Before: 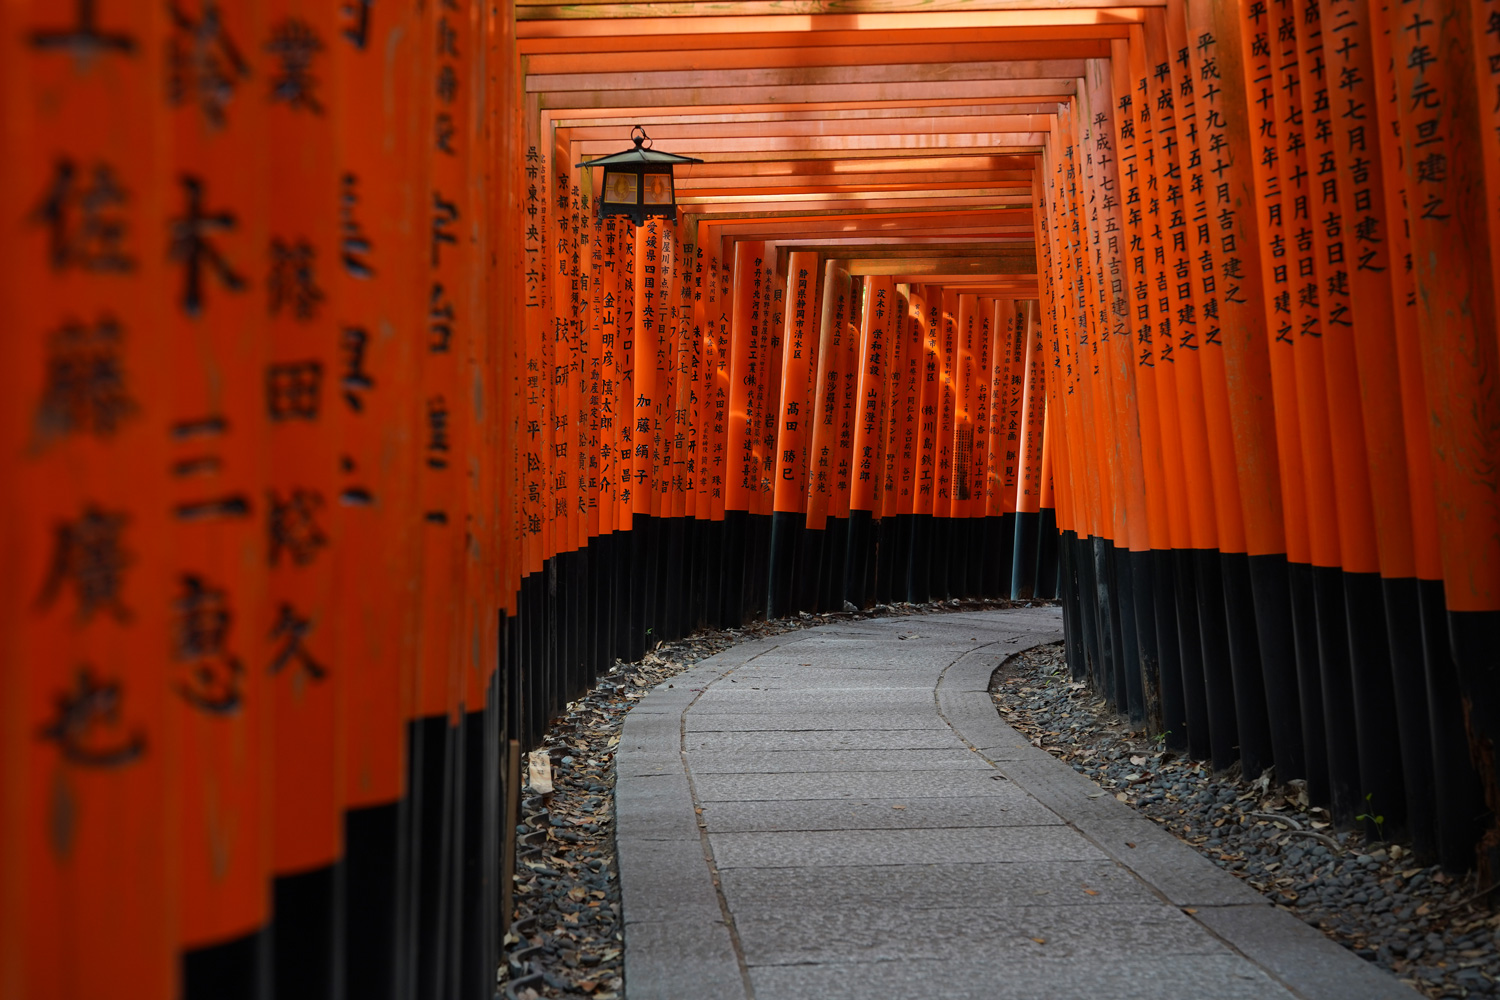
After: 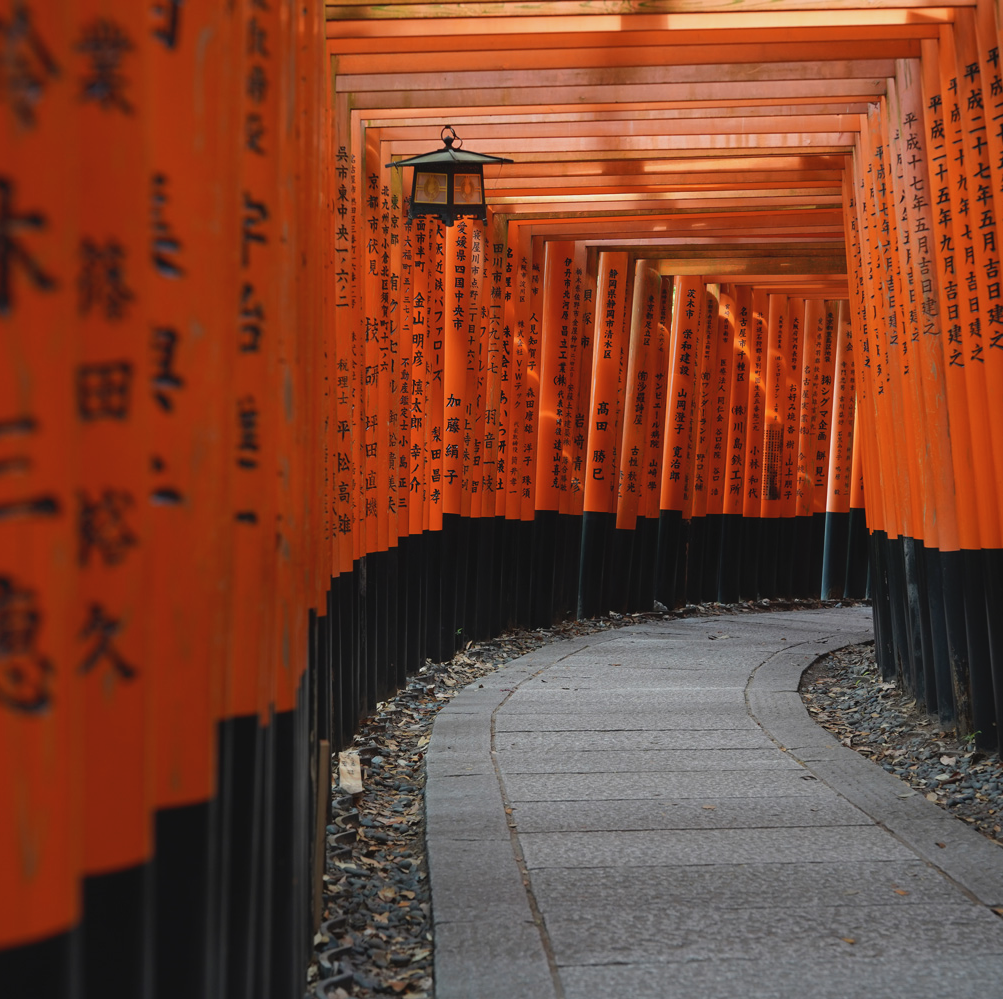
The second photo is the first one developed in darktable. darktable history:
contrast brightness saturation: contrast -0.092, saturation -0.091
crop and rotate: left 12.677%, right 20.414%
